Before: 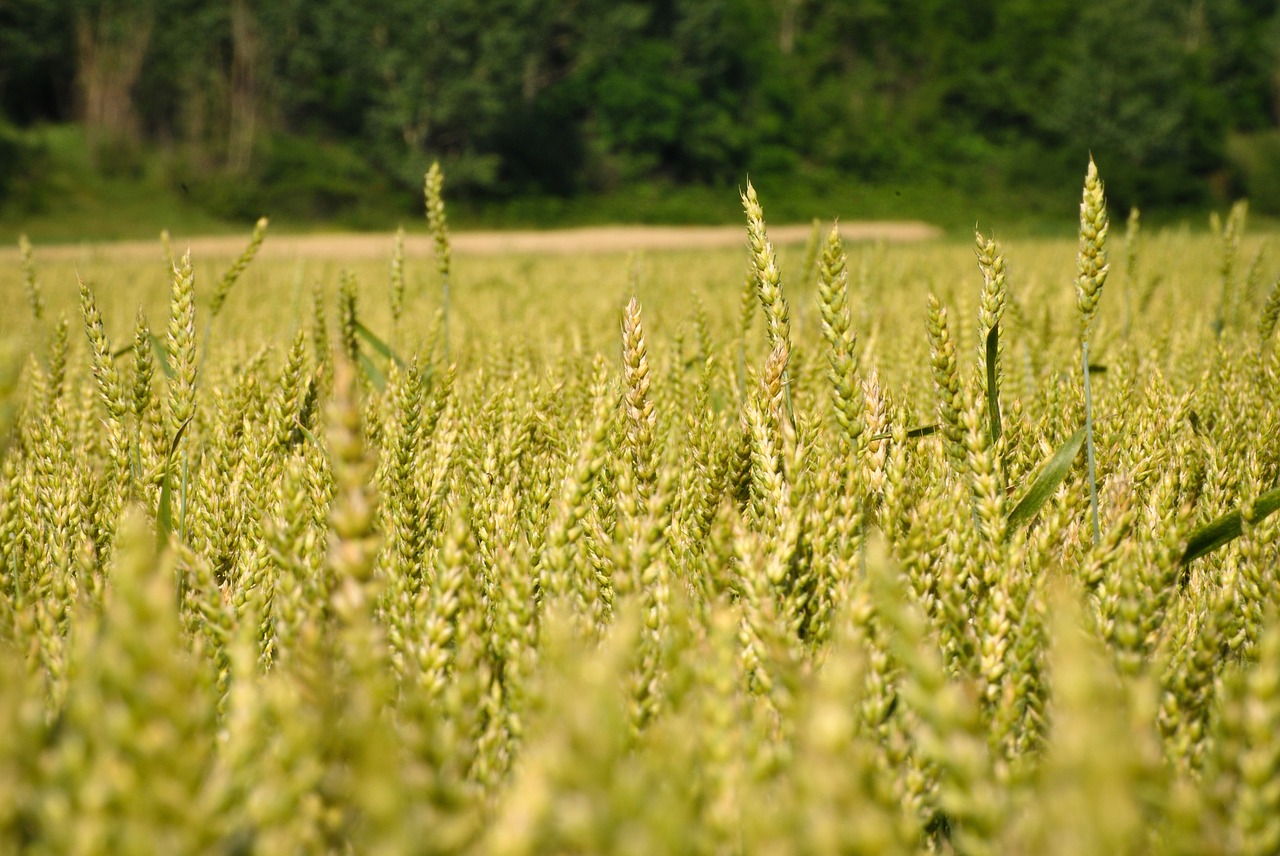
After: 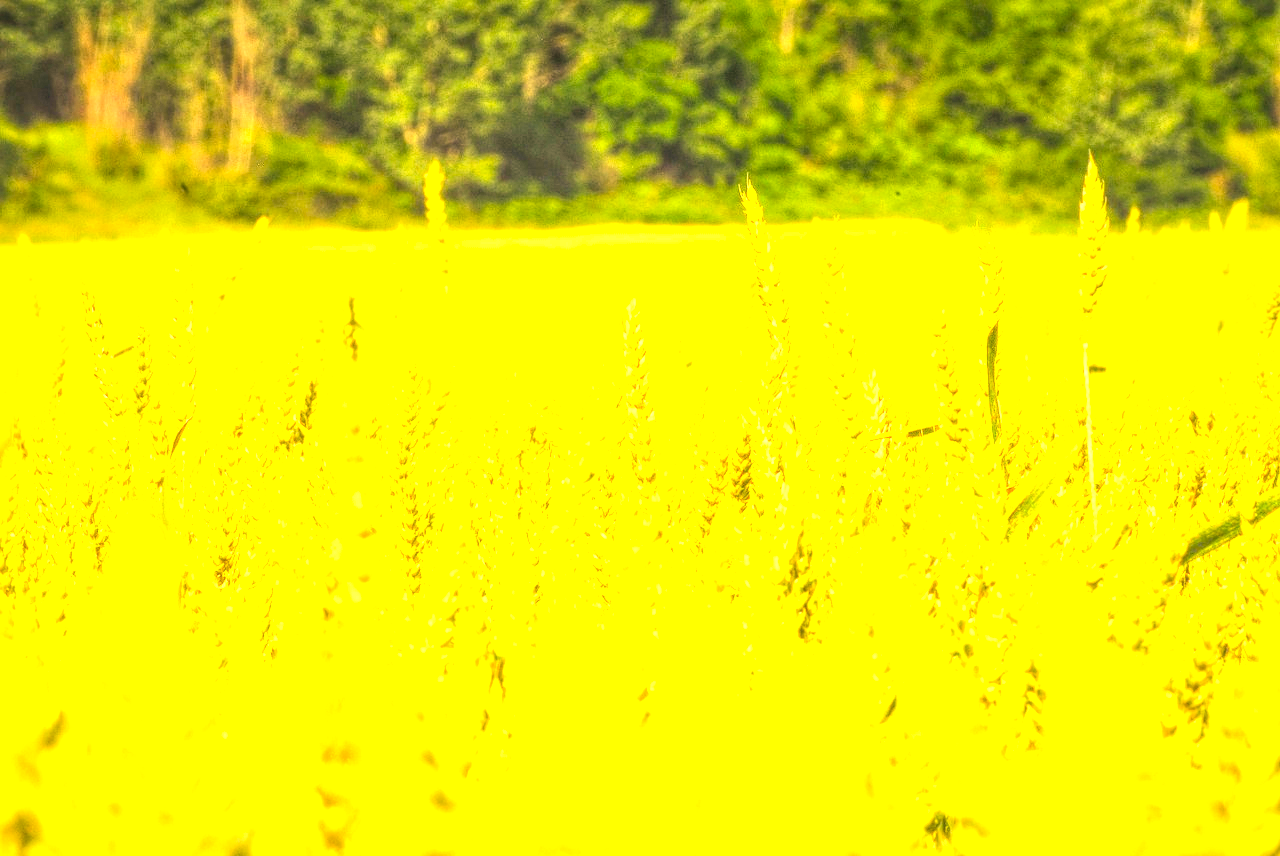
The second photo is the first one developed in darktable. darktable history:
local contrast: highlights 20%, shadows 30%, detail 200%, midtone range 0.2
exposure: exposure 2.25 EV, compensate highlight preservation false
contrast brightness saturation: contrast 0.2, brightness 0.16, saturation 0.22
color correction: highlights a* 15, highlights b* 31.55
